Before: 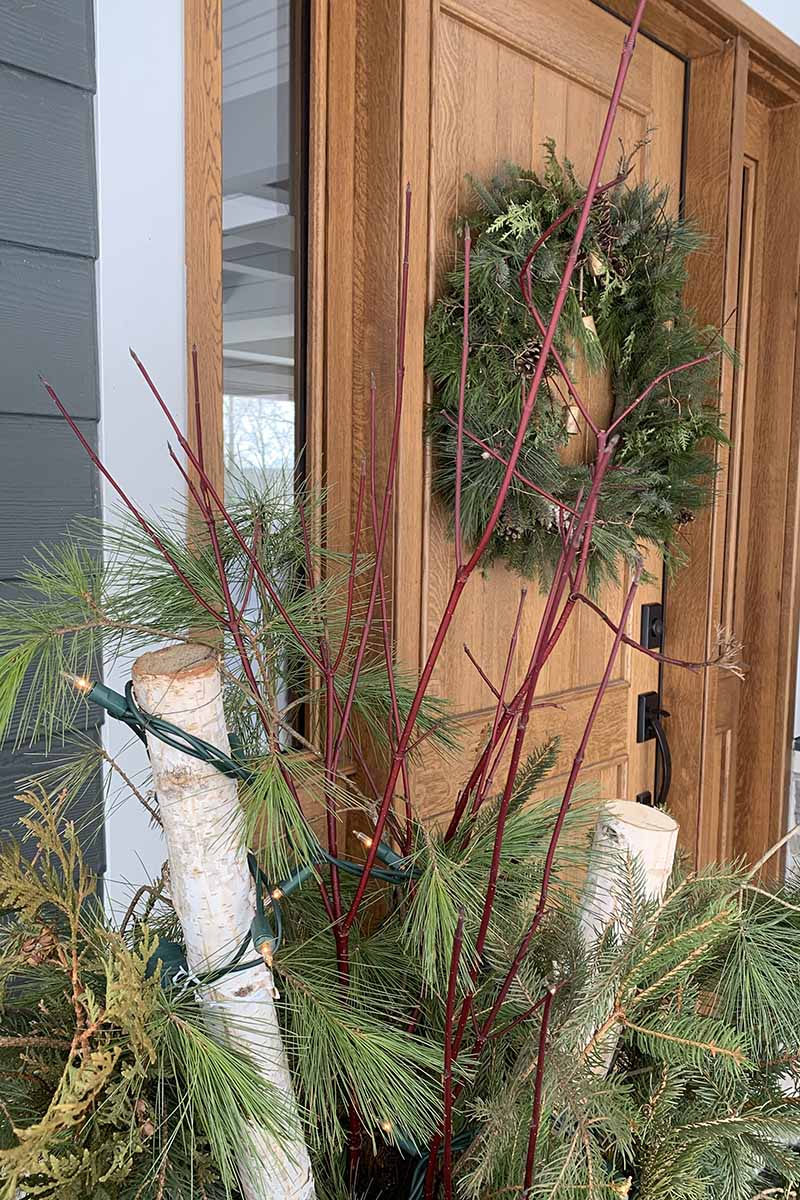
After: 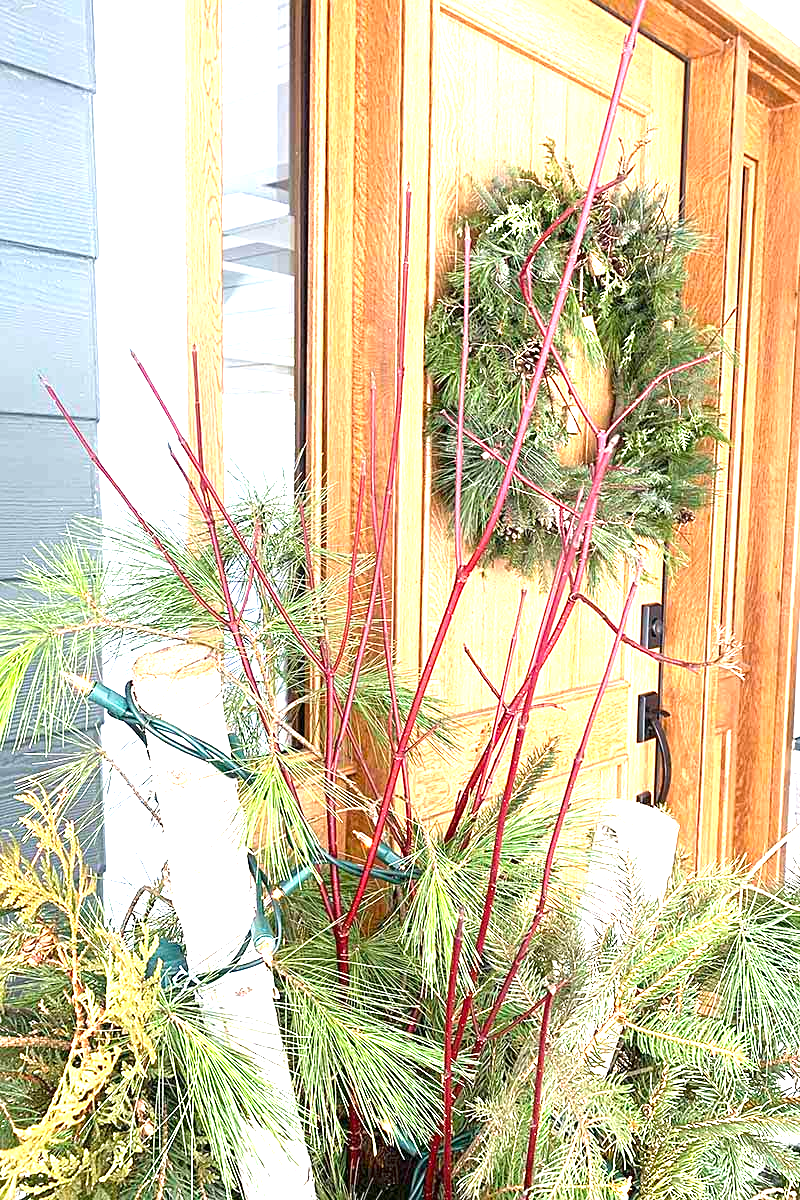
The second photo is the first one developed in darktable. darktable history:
exposure: black level correction 0, exposure 2.138 EV, compensate exposure bias true, compensate highlight preservation false
sharpen: amount 0.2
